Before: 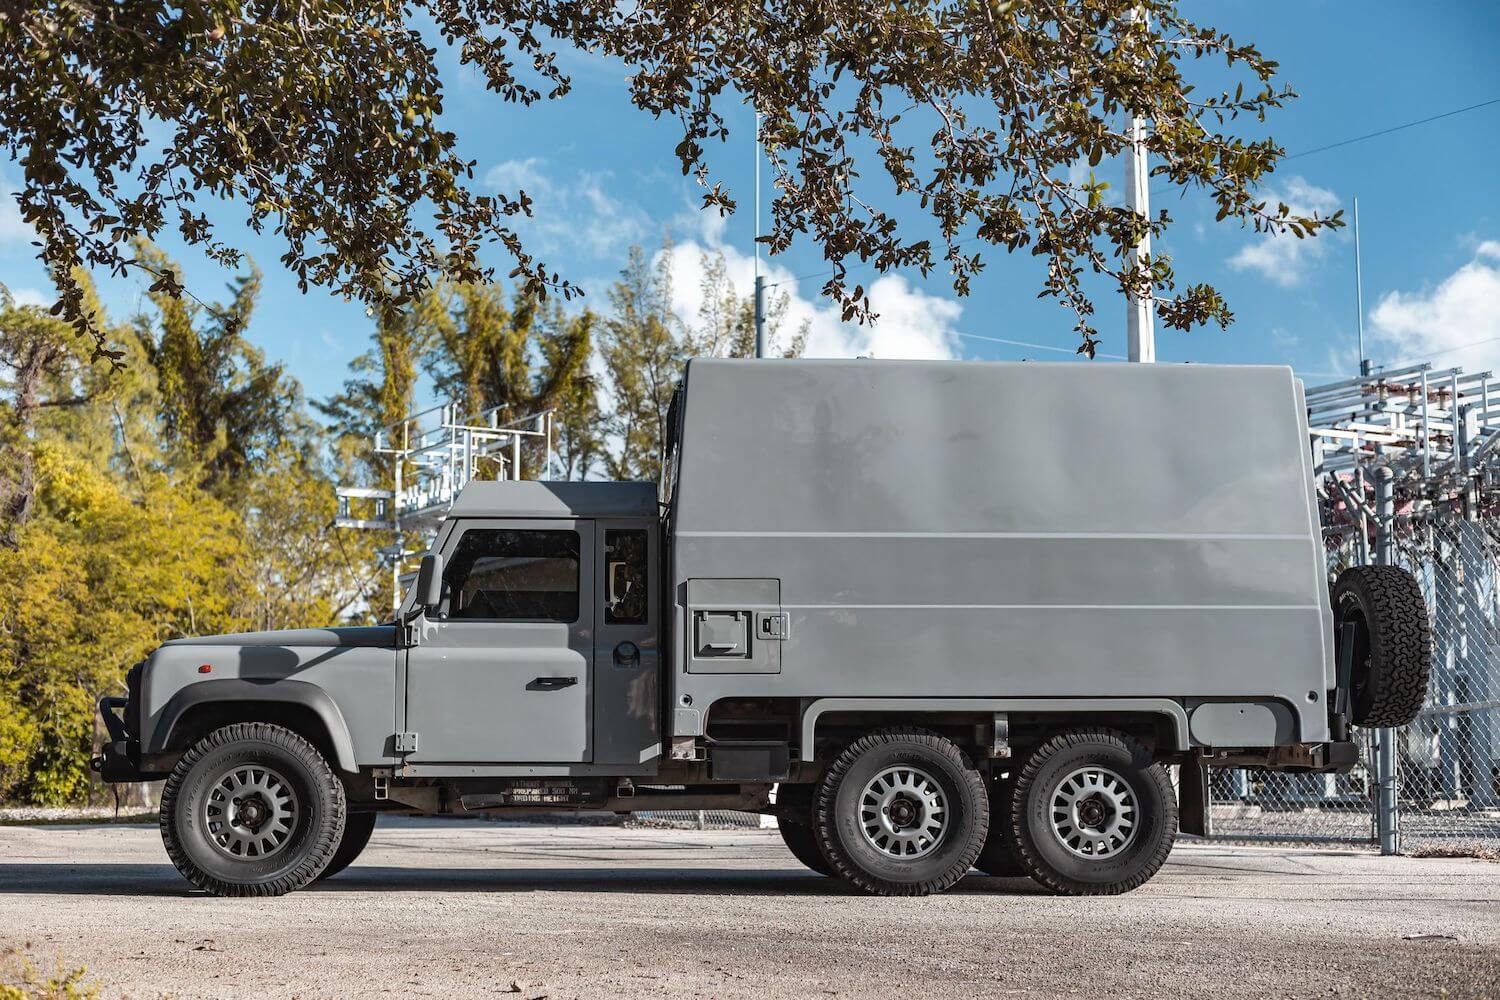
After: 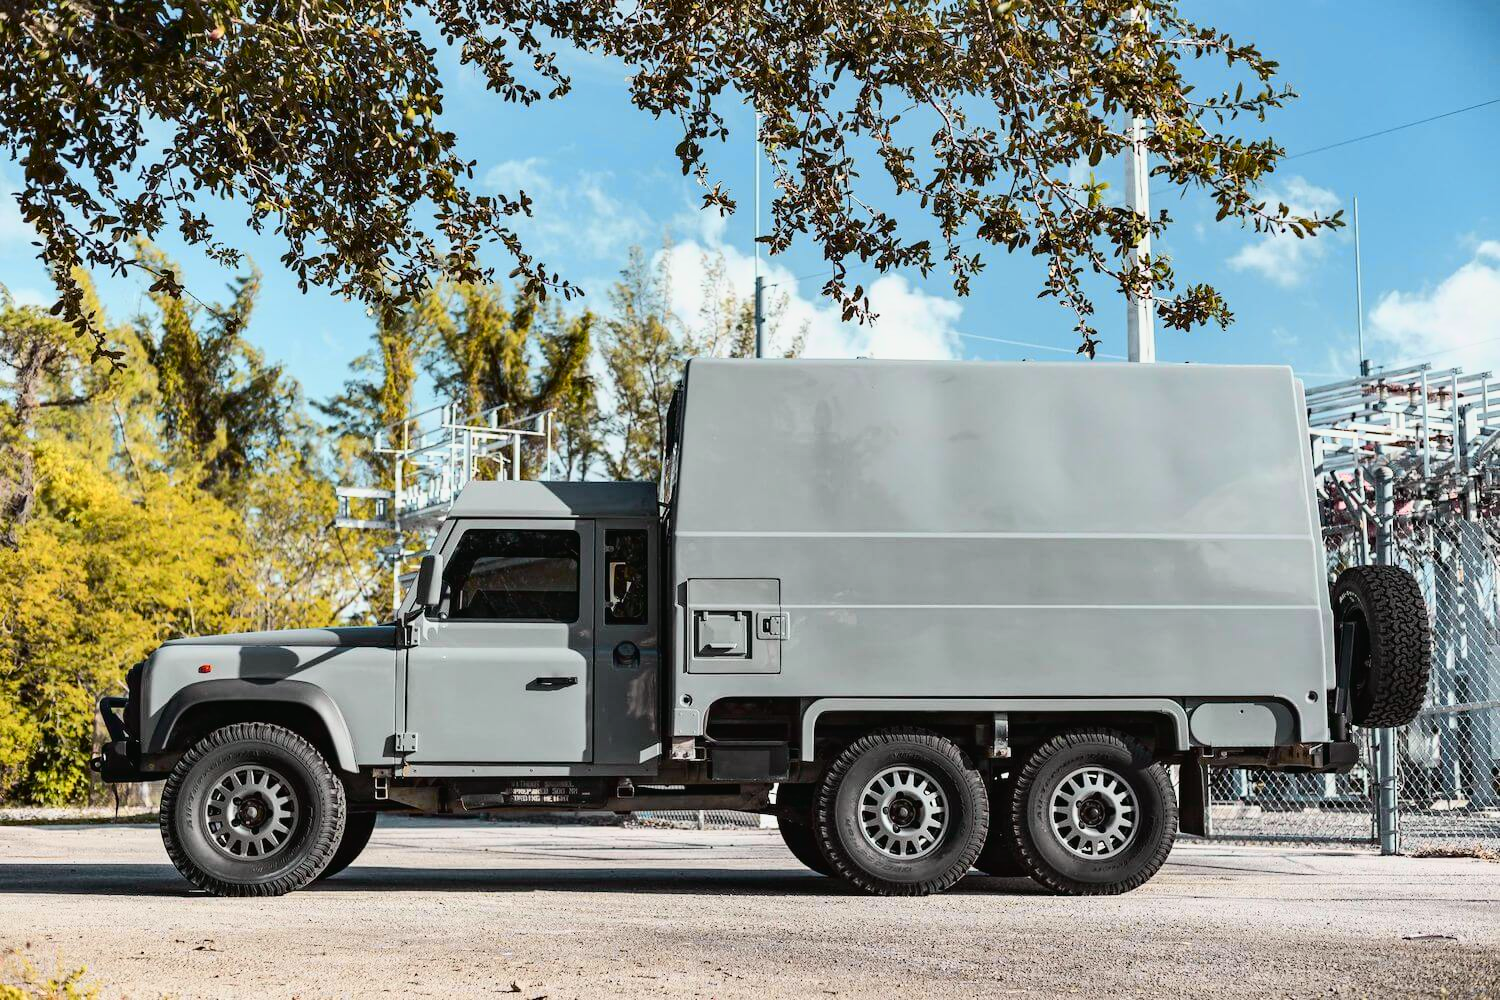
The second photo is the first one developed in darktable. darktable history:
tone curve: curves: ch0 [(0, 0.012) (0.031, 0.02) (0.12, 0.083) (0.193, 0.171) (0.277, 0.279) (0.45, 0.52) (0.568, 0.676) (0.678, 0.777) (0.875, 0.92) (1, 0.965)]; ch1 [(0, 0) (0.243, 0.245) (0.402, 0.41) (0.493, 0.486) (0.508, 0.507) (0.531, 0.53) (0.551, 0.564) (0.646, 0.672) (0.694, 0.732) (1, 1)]; ch2 [(0, 0) (0.249, 0.216) (0.356, 0.343) (0.424, 0.442) (0.476, 0.482) (0.498, 0.502) (0.517, 0.517) (0.532, 0.545) (0.562, 0.575) (0.614, 0.644) (0.706, 0.748) (0.808, 0.809) (0.991, 0.968)], color space Lab, independent channels, preserve colors none
